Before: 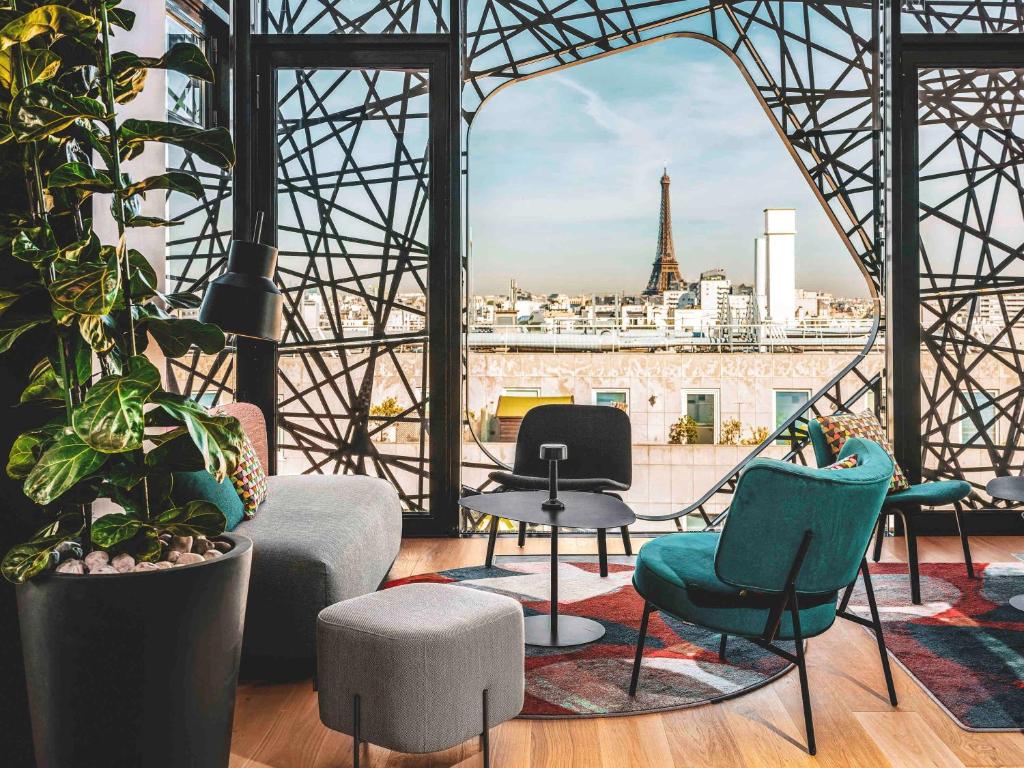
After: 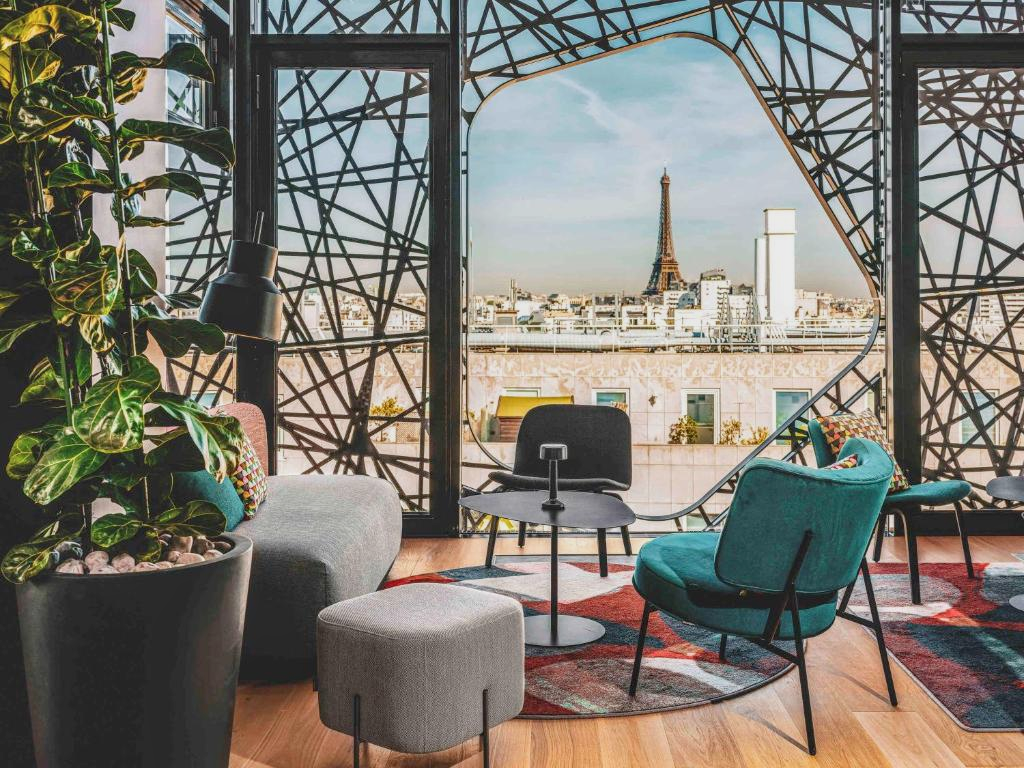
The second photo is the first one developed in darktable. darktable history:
color balance rgb: perceptual saturation grading › global saturation -0.31%, global vibrance -8%, contrast -13%, saturation formula JzAzBz (2021)
local contrast: on, module defaults
